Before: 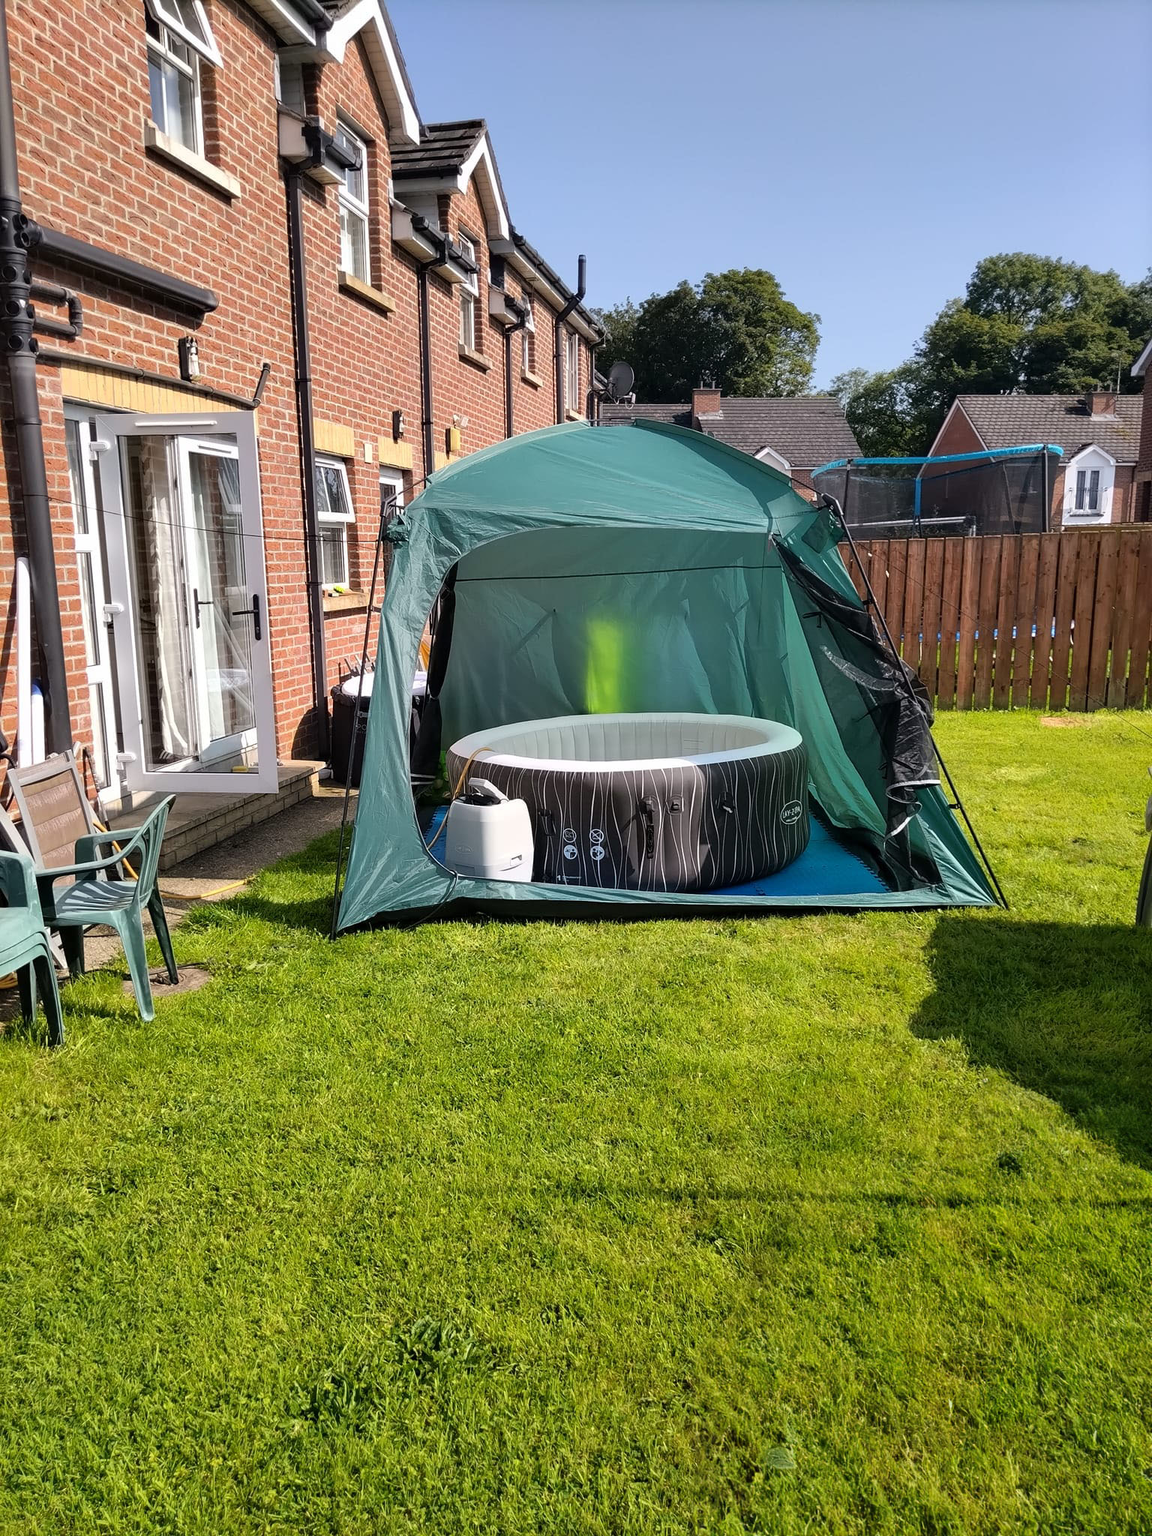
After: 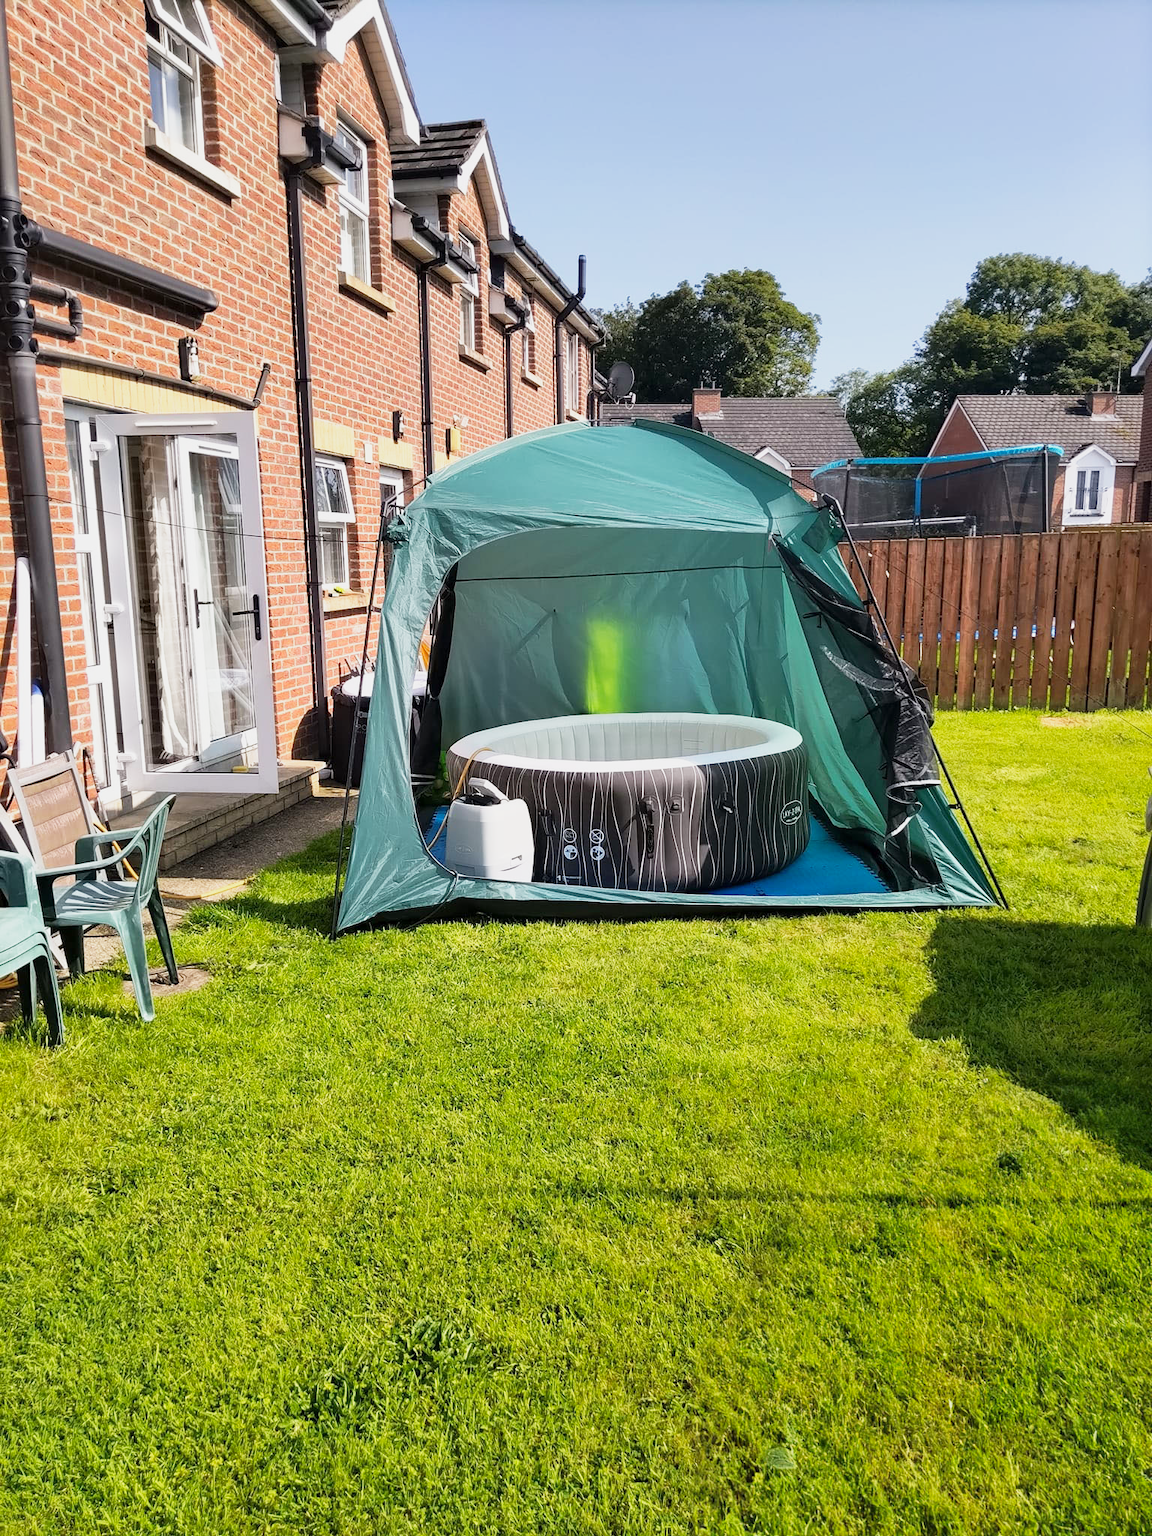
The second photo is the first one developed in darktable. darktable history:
base curve: curves: ch0 [(0, 0) (0.088, 0.125) (0.176, 0.251) (0.354, 0.501) (0.613, 0.749) (1, 0.877)], preserve colors none
vibrance: on, module defaults
